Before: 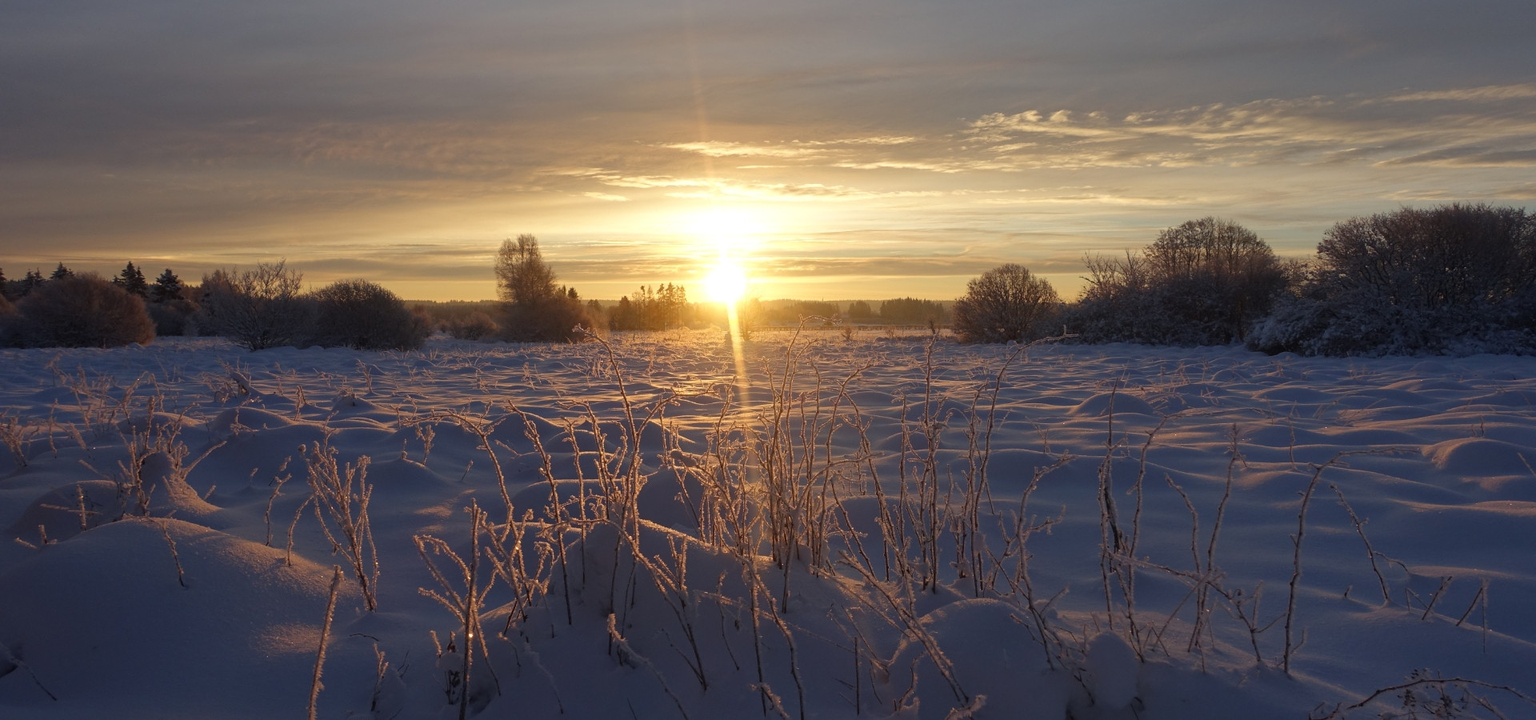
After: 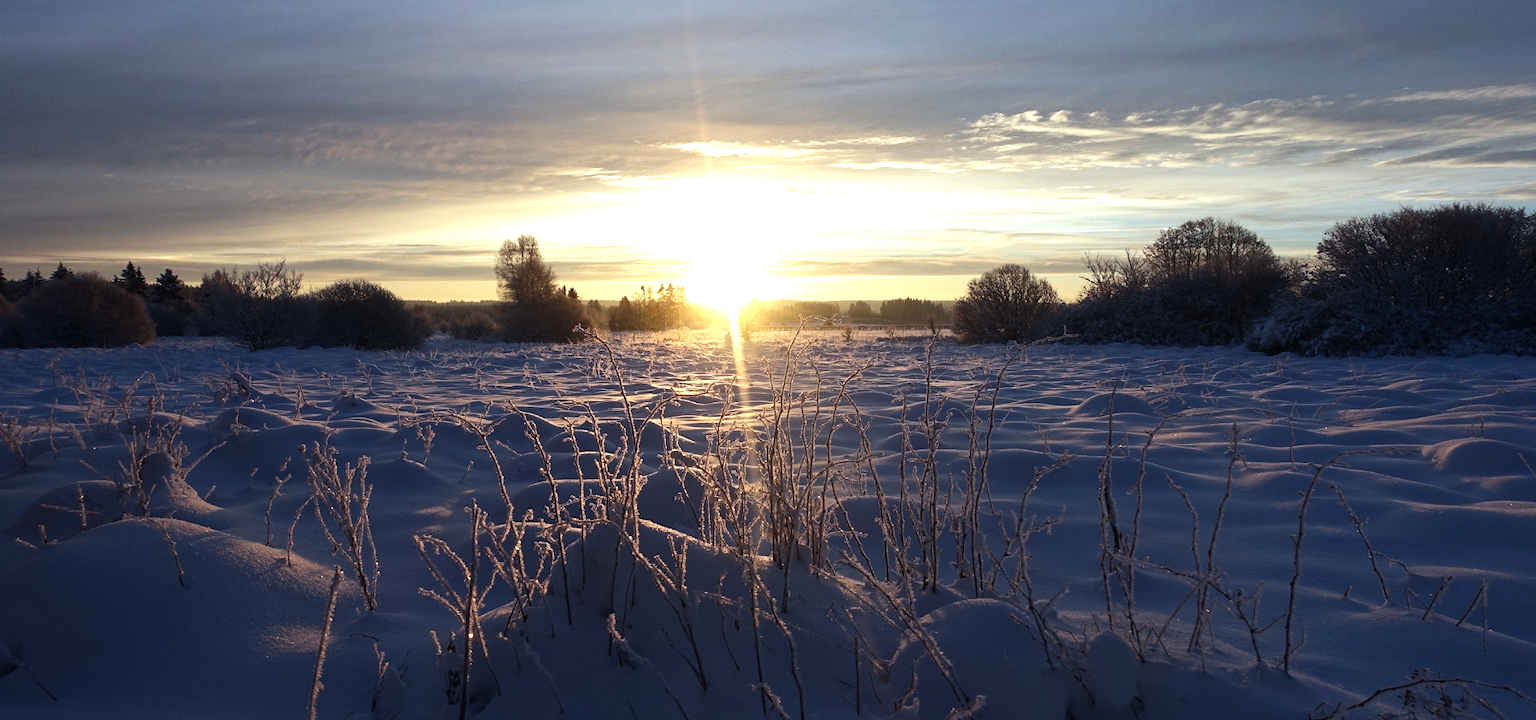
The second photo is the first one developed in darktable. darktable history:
white balance: red 0.984, blue 1.059
tone equalizer: -8 EV -1.08 EV, -7 EV -1.01 EV, -6 EV -0.867 EV, -5 EV -0.578 EV, -3 EV 0.578 EV, -2 EV 0.867 EV, -1 EV 1.01 EV, +0 EV 1.08 EV, edges refinement/feathering 500, mask exposure compensation -1.57 EV, preserve details no
color calibration: illuminant F (fluorescent), F source F9 (Cool White Deluxe 4150 K) – high CRI, x 0.374, y 0.373, temperature 4158.34 K
